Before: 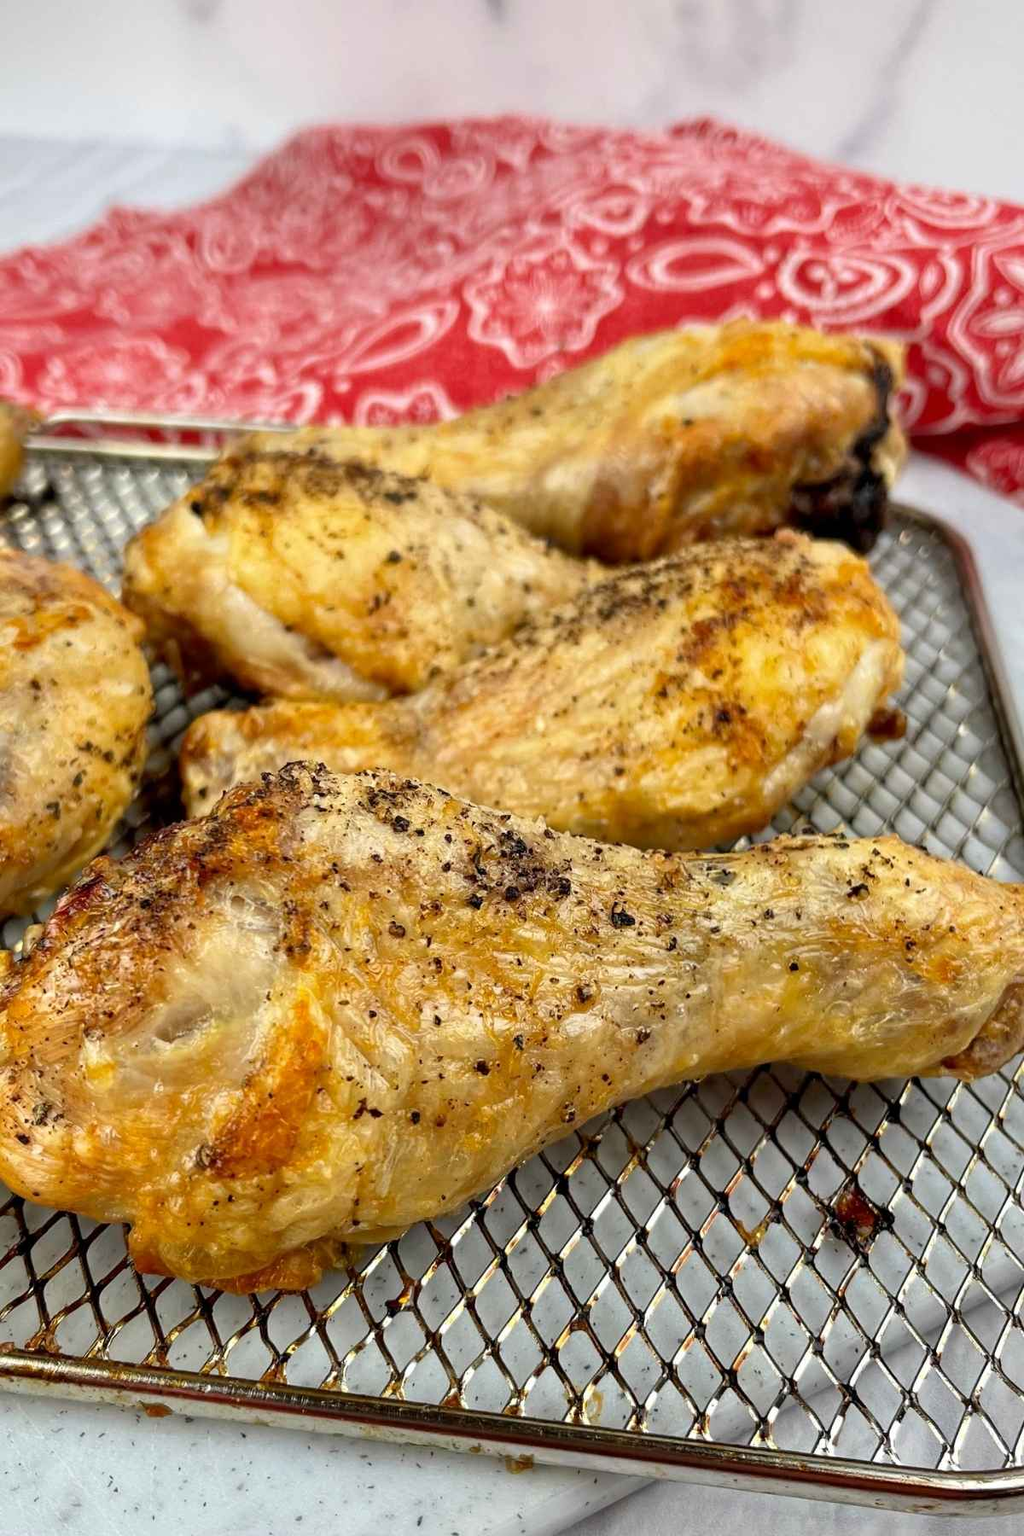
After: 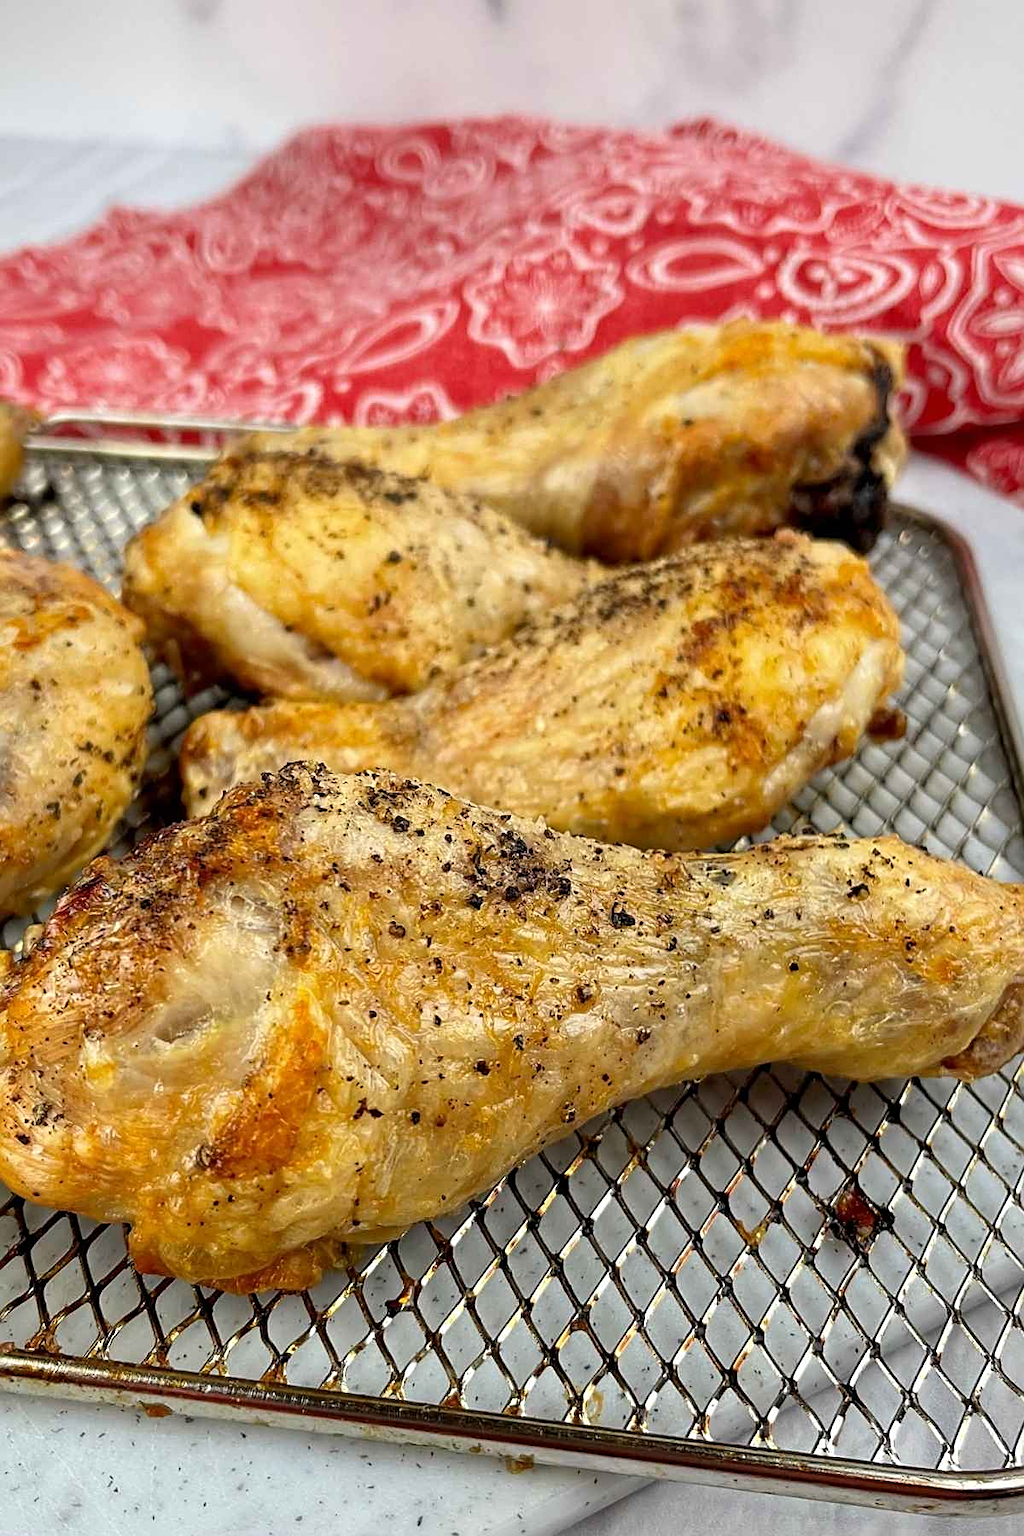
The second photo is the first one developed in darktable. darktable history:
levels: white 90.69%
sharpen: on, module defaults
